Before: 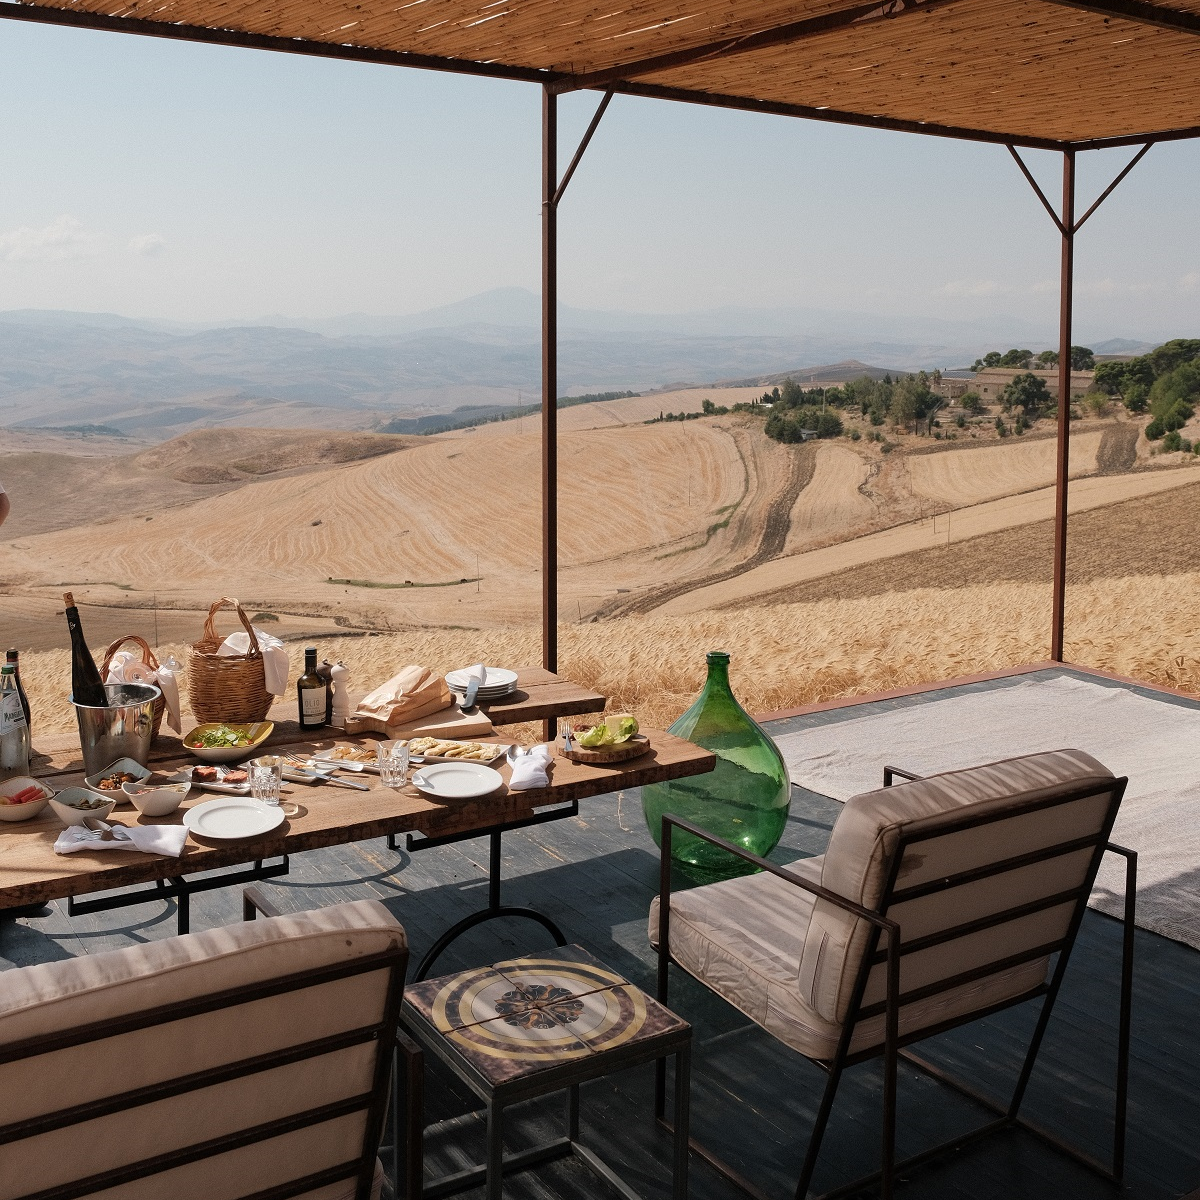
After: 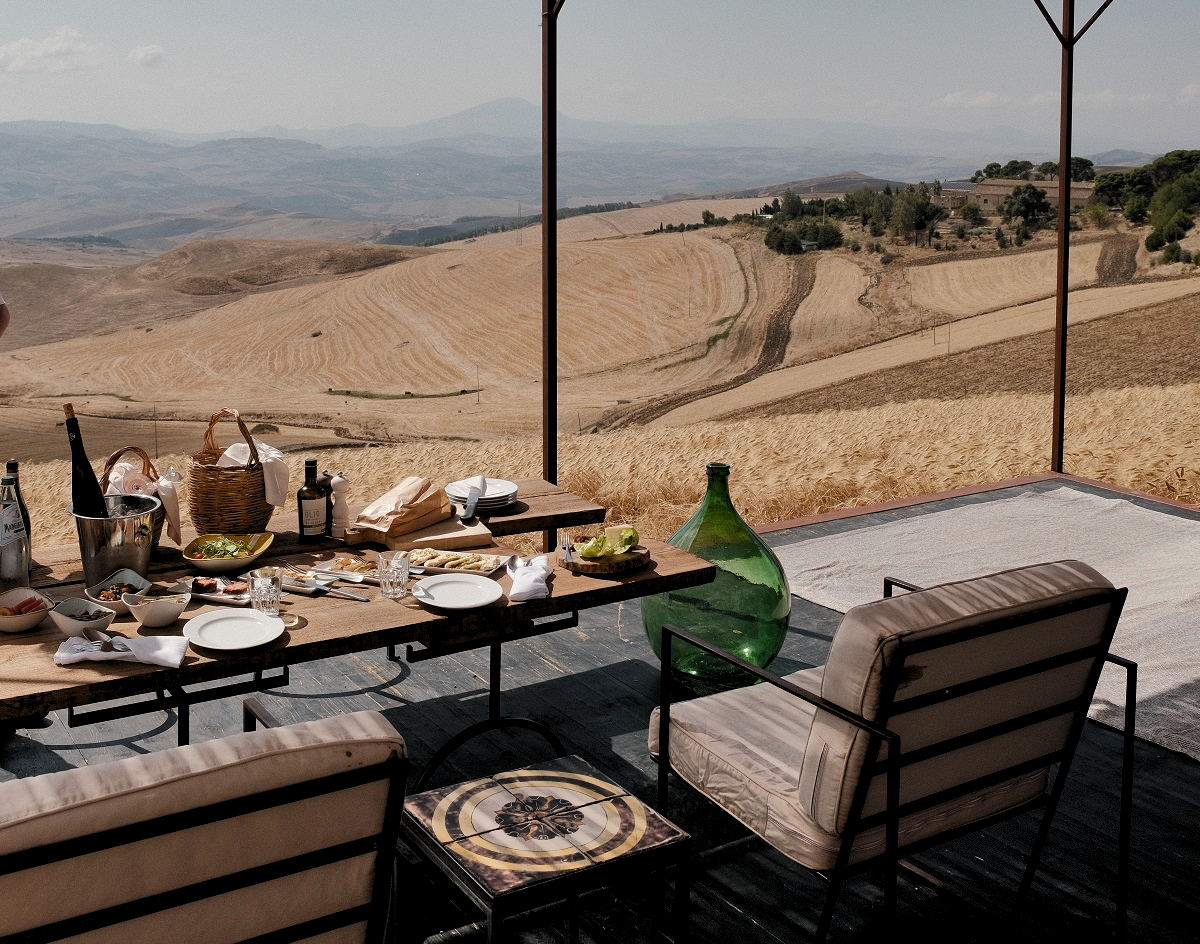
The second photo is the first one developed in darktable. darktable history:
color balance rgb: perceptual saturation grading › global saturation 20%, perceptual saturation grading › highlights -25%, perceptual saturation grading › shadows 25%
levels: levels [0.116, 0.574, 1]
crop and rotate: top 15.774%, bottom 5.506%
shadows and highlights: low approximation 0.01, soften with gaussian
